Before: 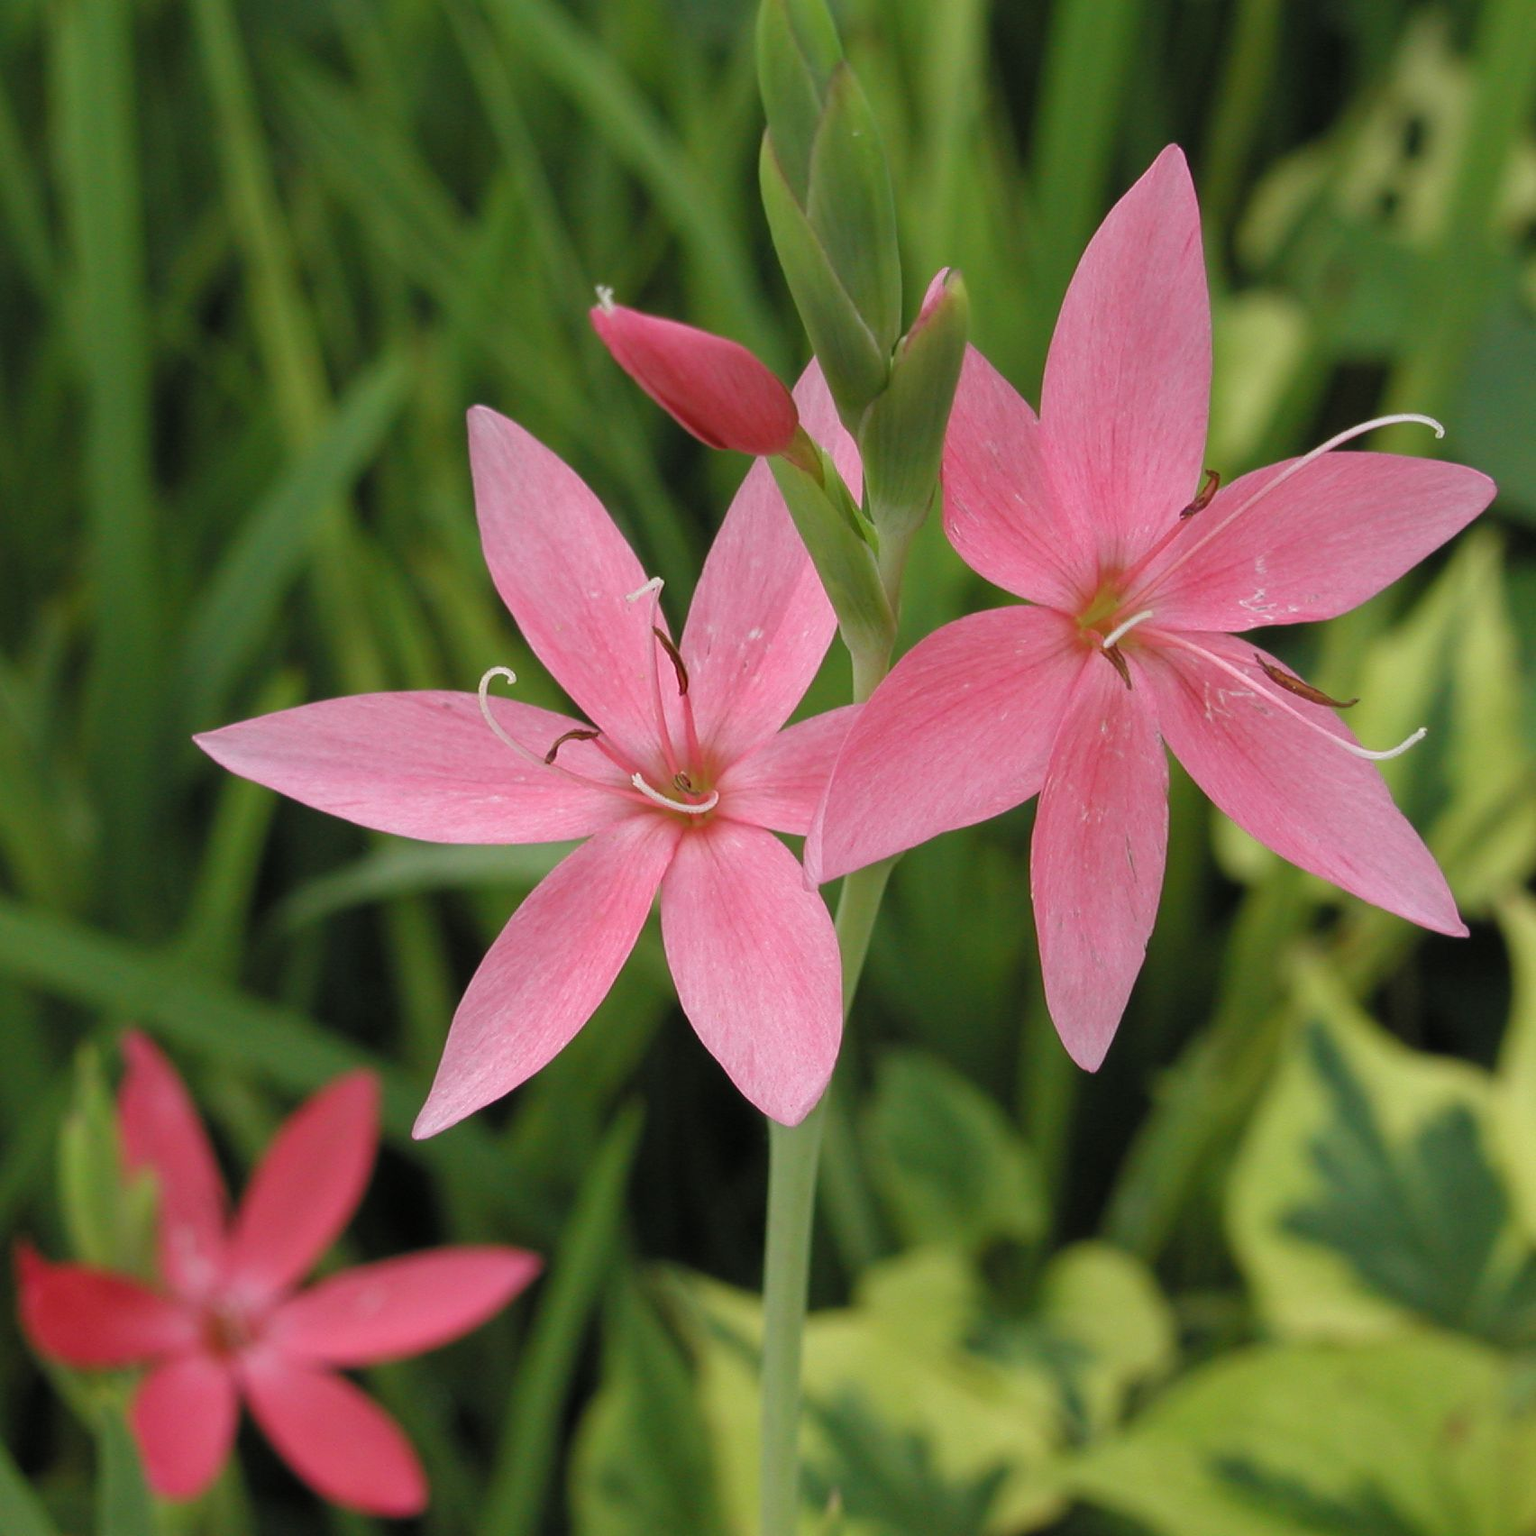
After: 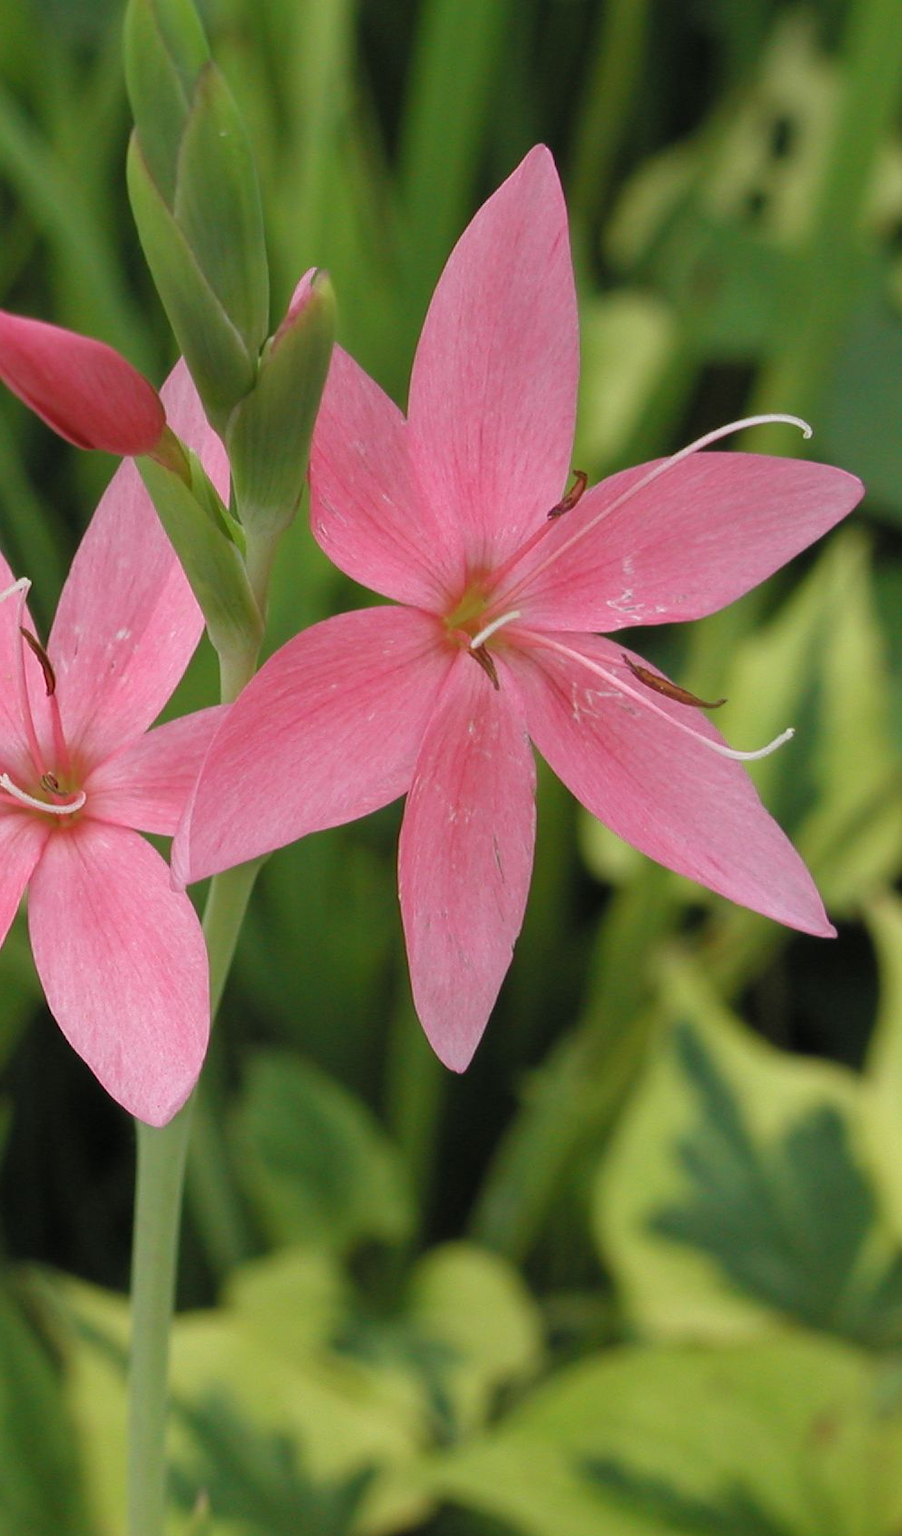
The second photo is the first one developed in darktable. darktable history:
crop: left 41.221%
